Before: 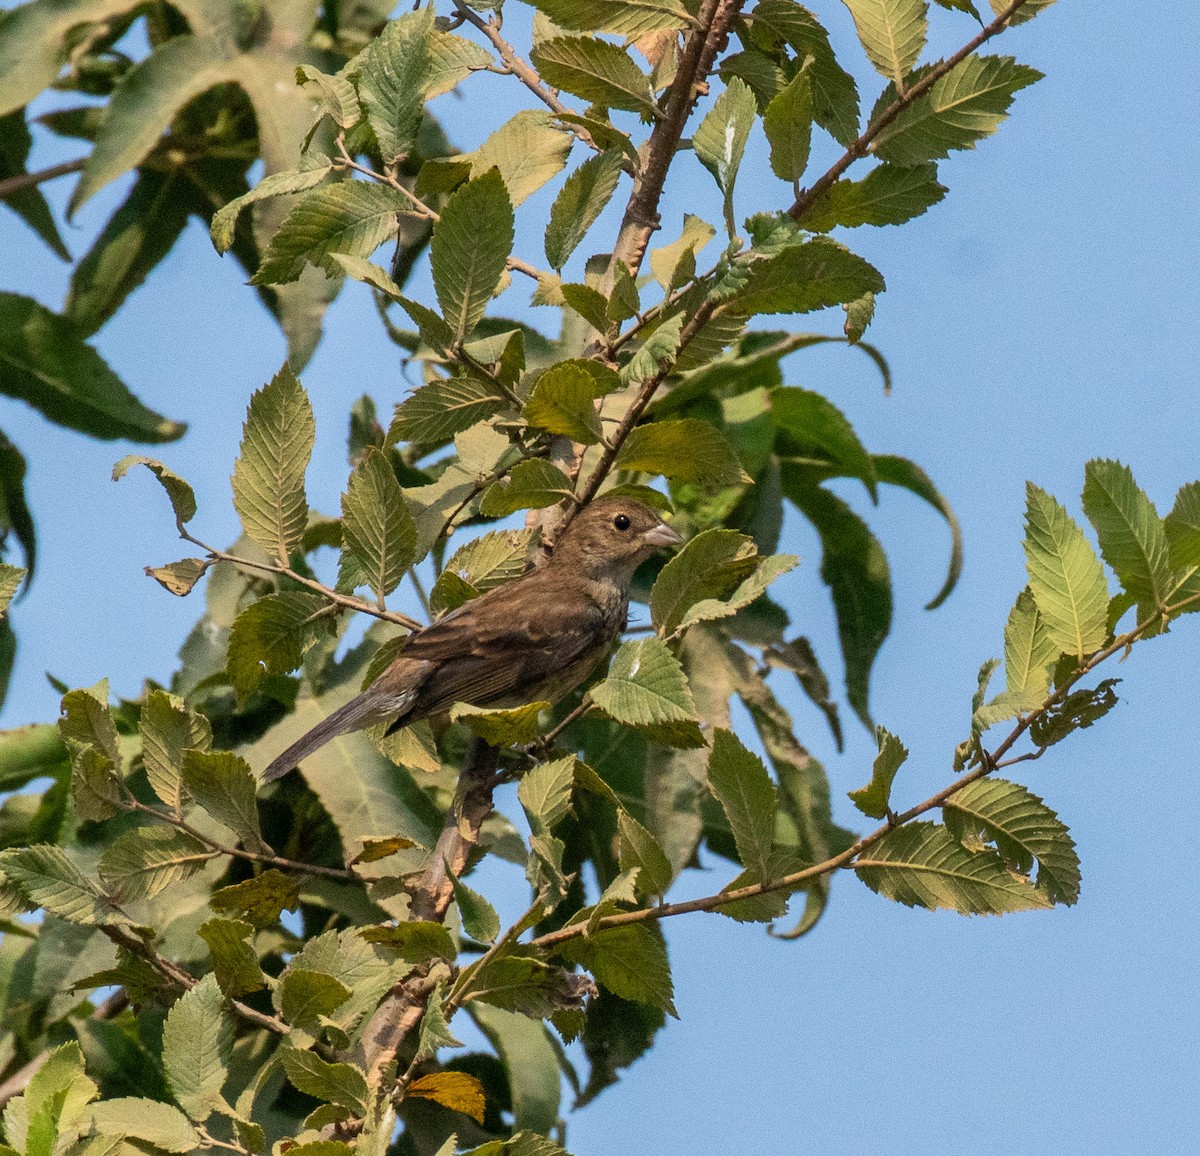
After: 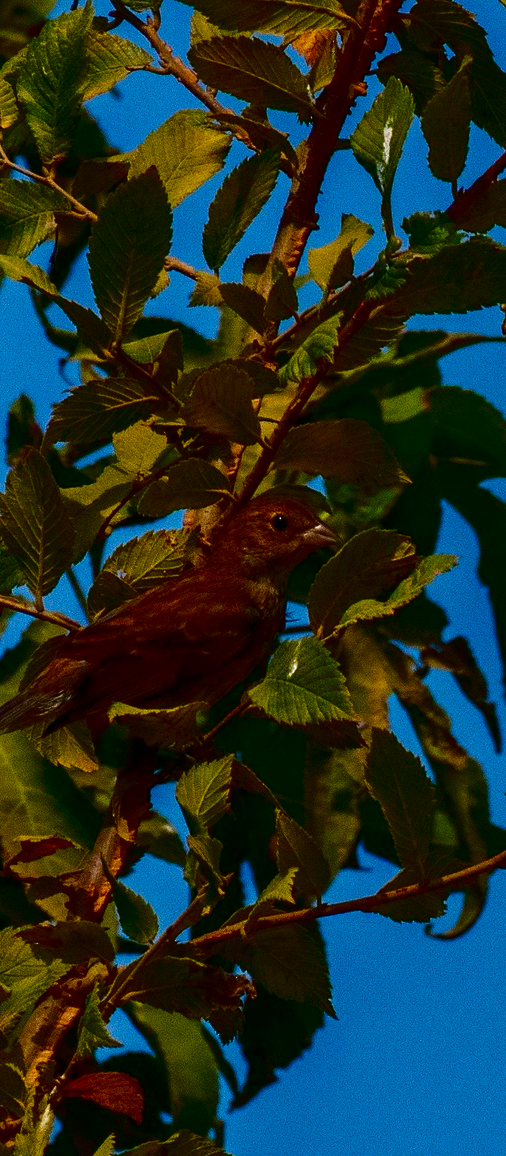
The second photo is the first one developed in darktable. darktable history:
contrast brightness saturation: brightness -1, saturation 1
exposure: exposure 0.078 EV, compensate highlight preservation false
crop: left 28.583%, right 29.231%
